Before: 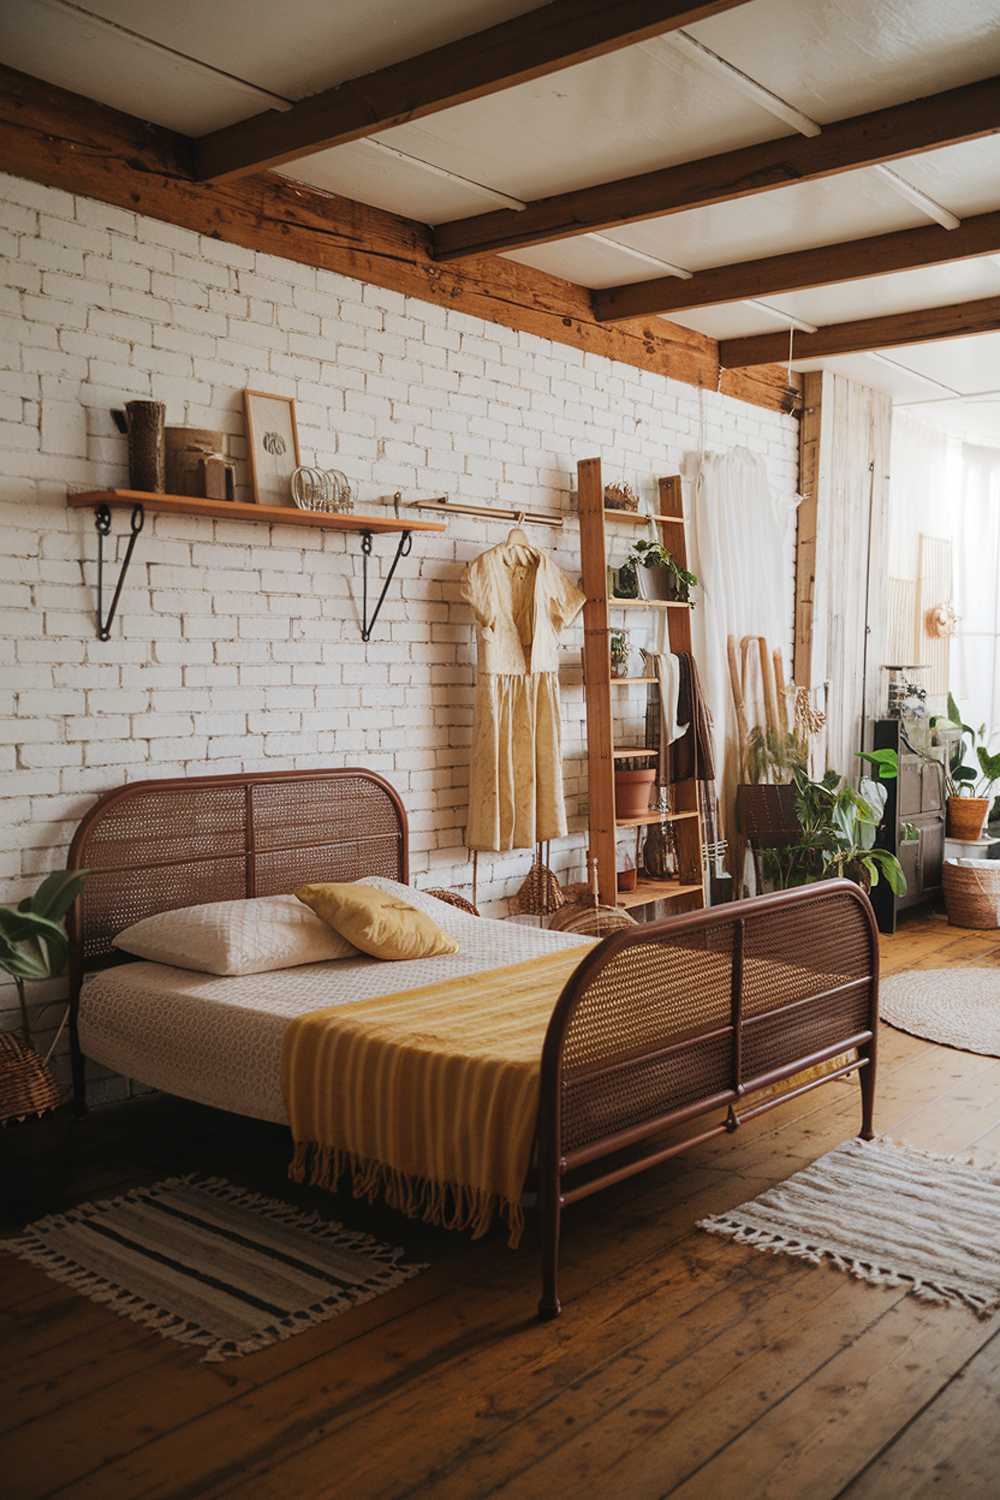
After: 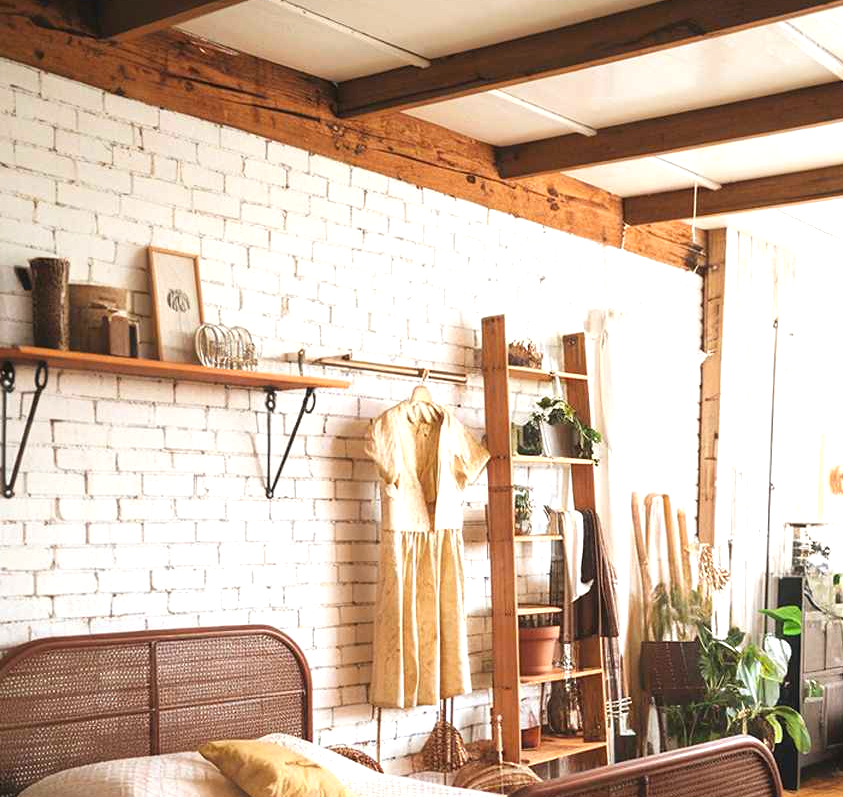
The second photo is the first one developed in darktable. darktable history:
crop and rotate: left 9.68%, top 9.587%, right 5.971%, bottom 37.259%
exposure: exposure 1 EV, compensate exposure bias true, compensate highlight preservation false
